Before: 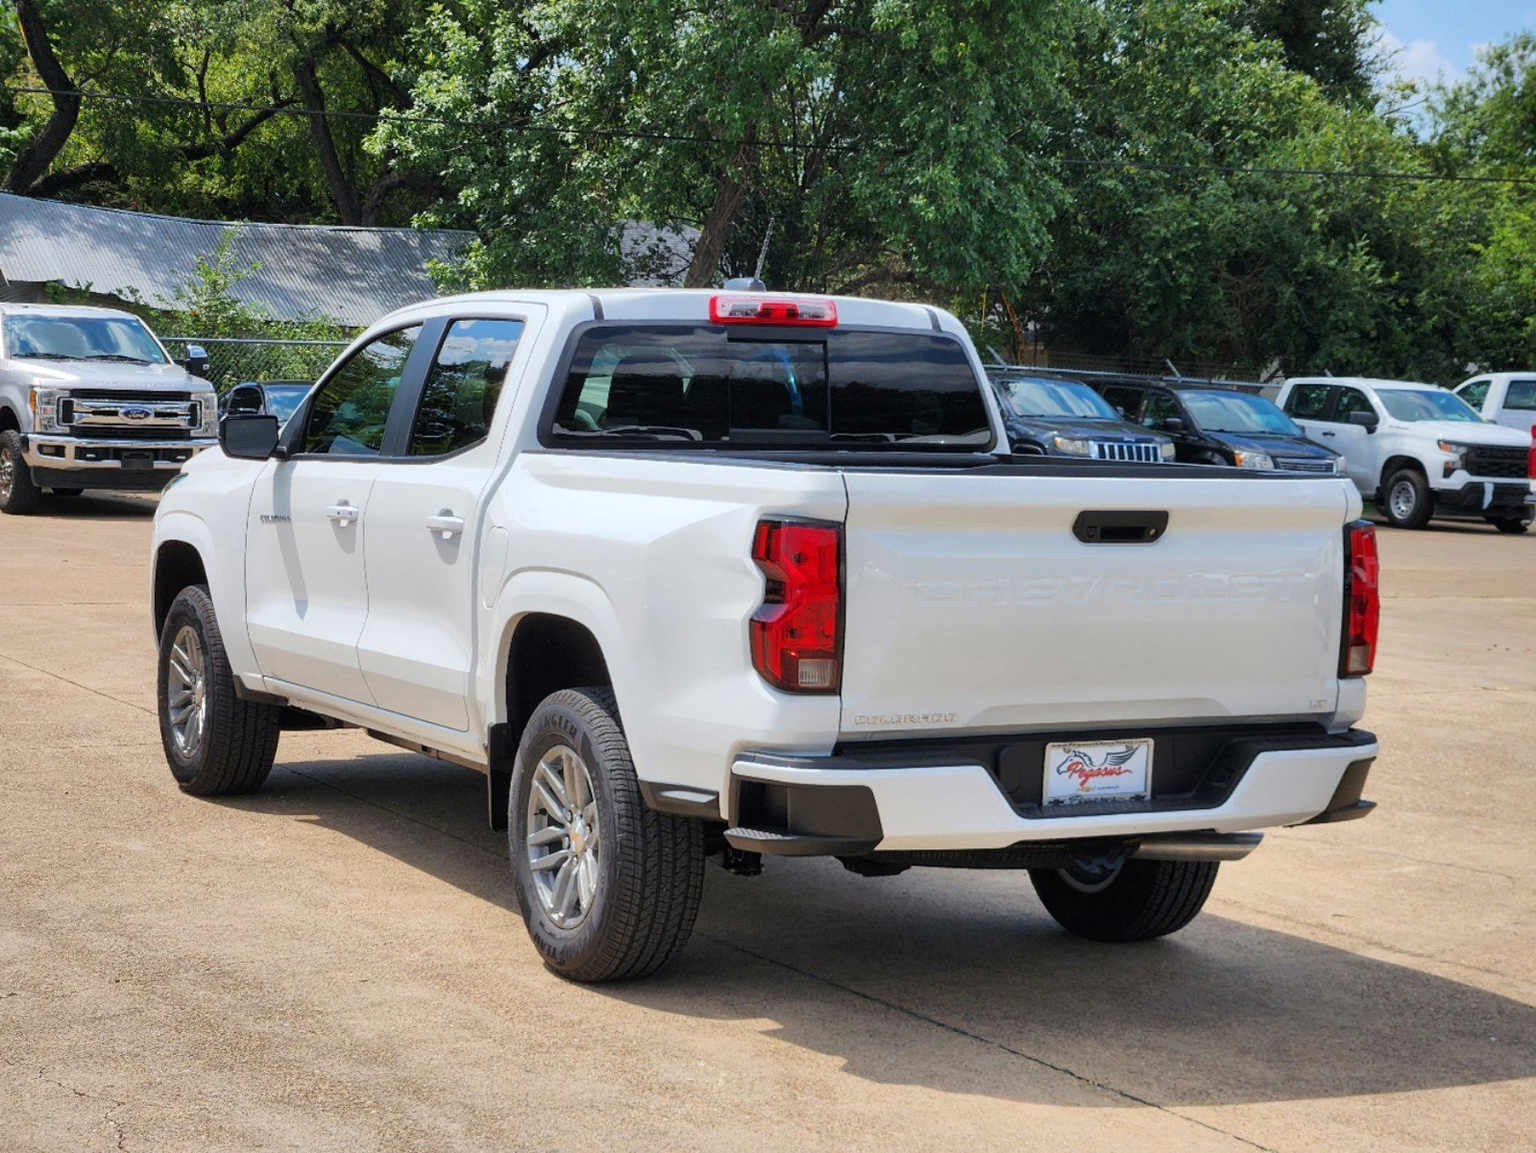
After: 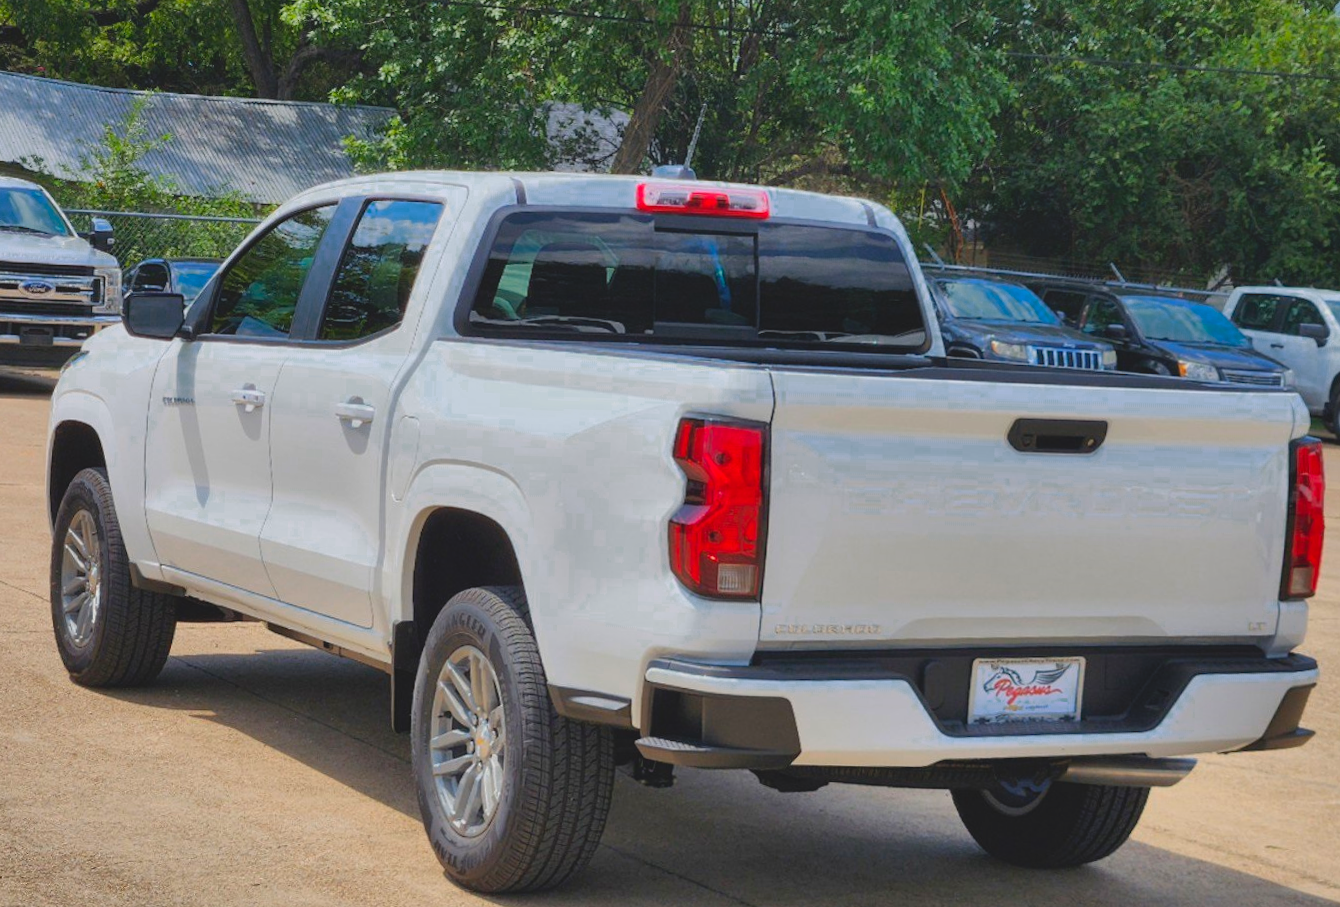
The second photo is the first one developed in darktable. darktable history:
contrast brightness saturation: contrast -0.19, saturation 0.19
rotate and perspective: rotation 1.72°, automatic cropping off
color zones: curves: ch0 [(0.25, 0.5) (0.636, 0.25) (0.75, 0.5)]
color balance rgb: global vibrance 6.81%, saturation formula JzAzBz (2021)
crop: left 7.856%, top 11.836%, right 10.12%, bottom 15.387%
shadows and highlights: shadows 40, highlights -54, highlights color adjustment 46%, low approximation 0.01, soften with gaussian
